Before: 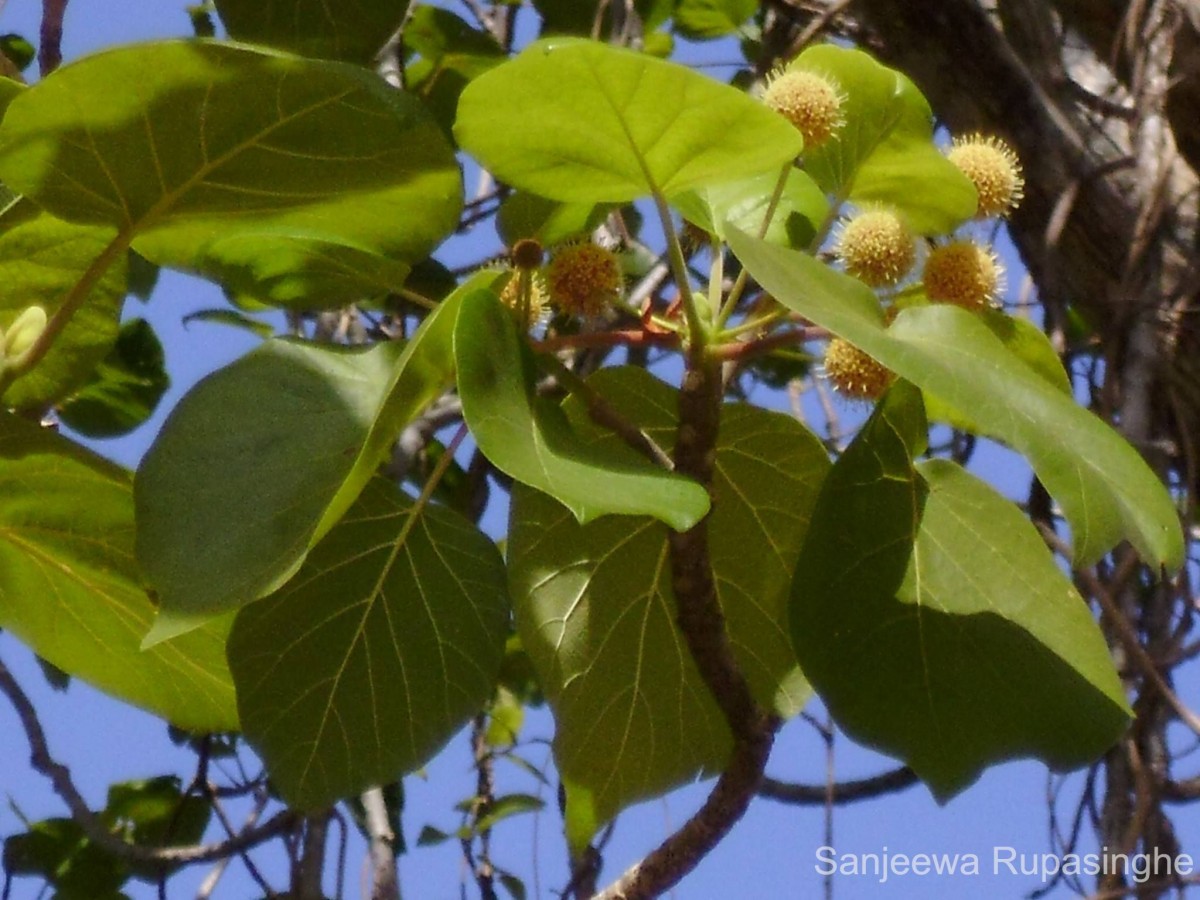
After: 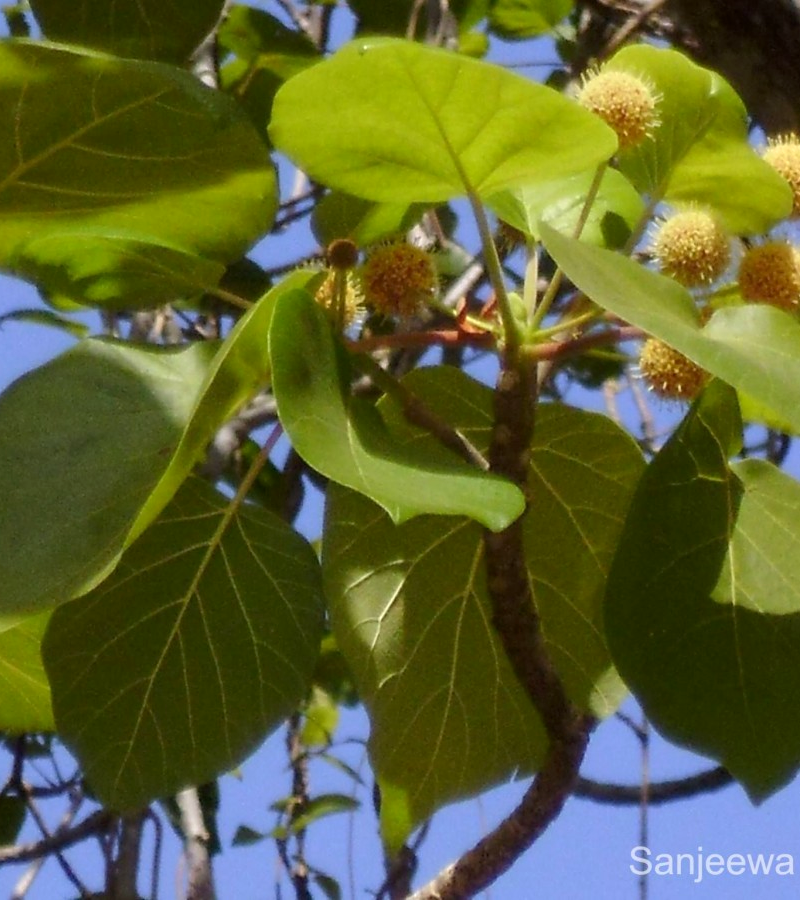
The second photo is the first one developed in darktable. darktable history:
crop and rotate: left 15.446%, right 17.836%
exposure: black level correction 0.001, exposure 0.191 EV, compensate highlight preservation false
